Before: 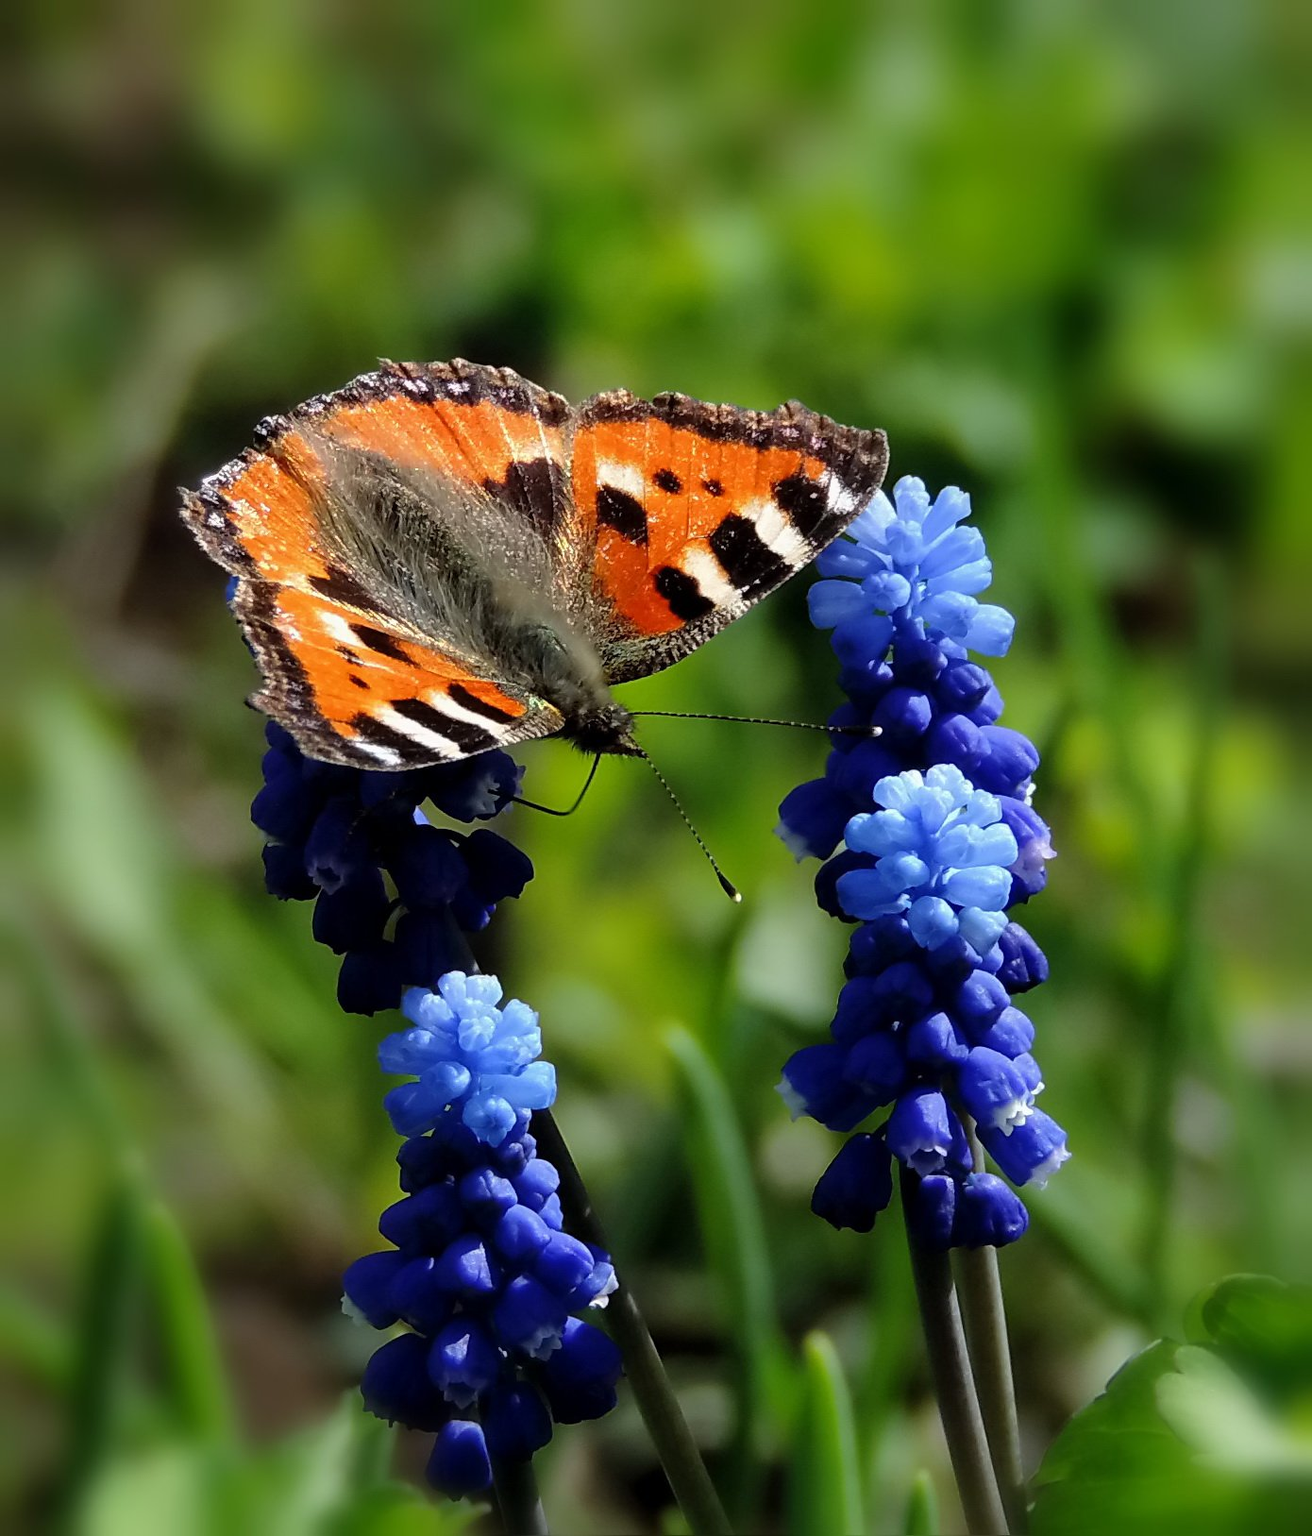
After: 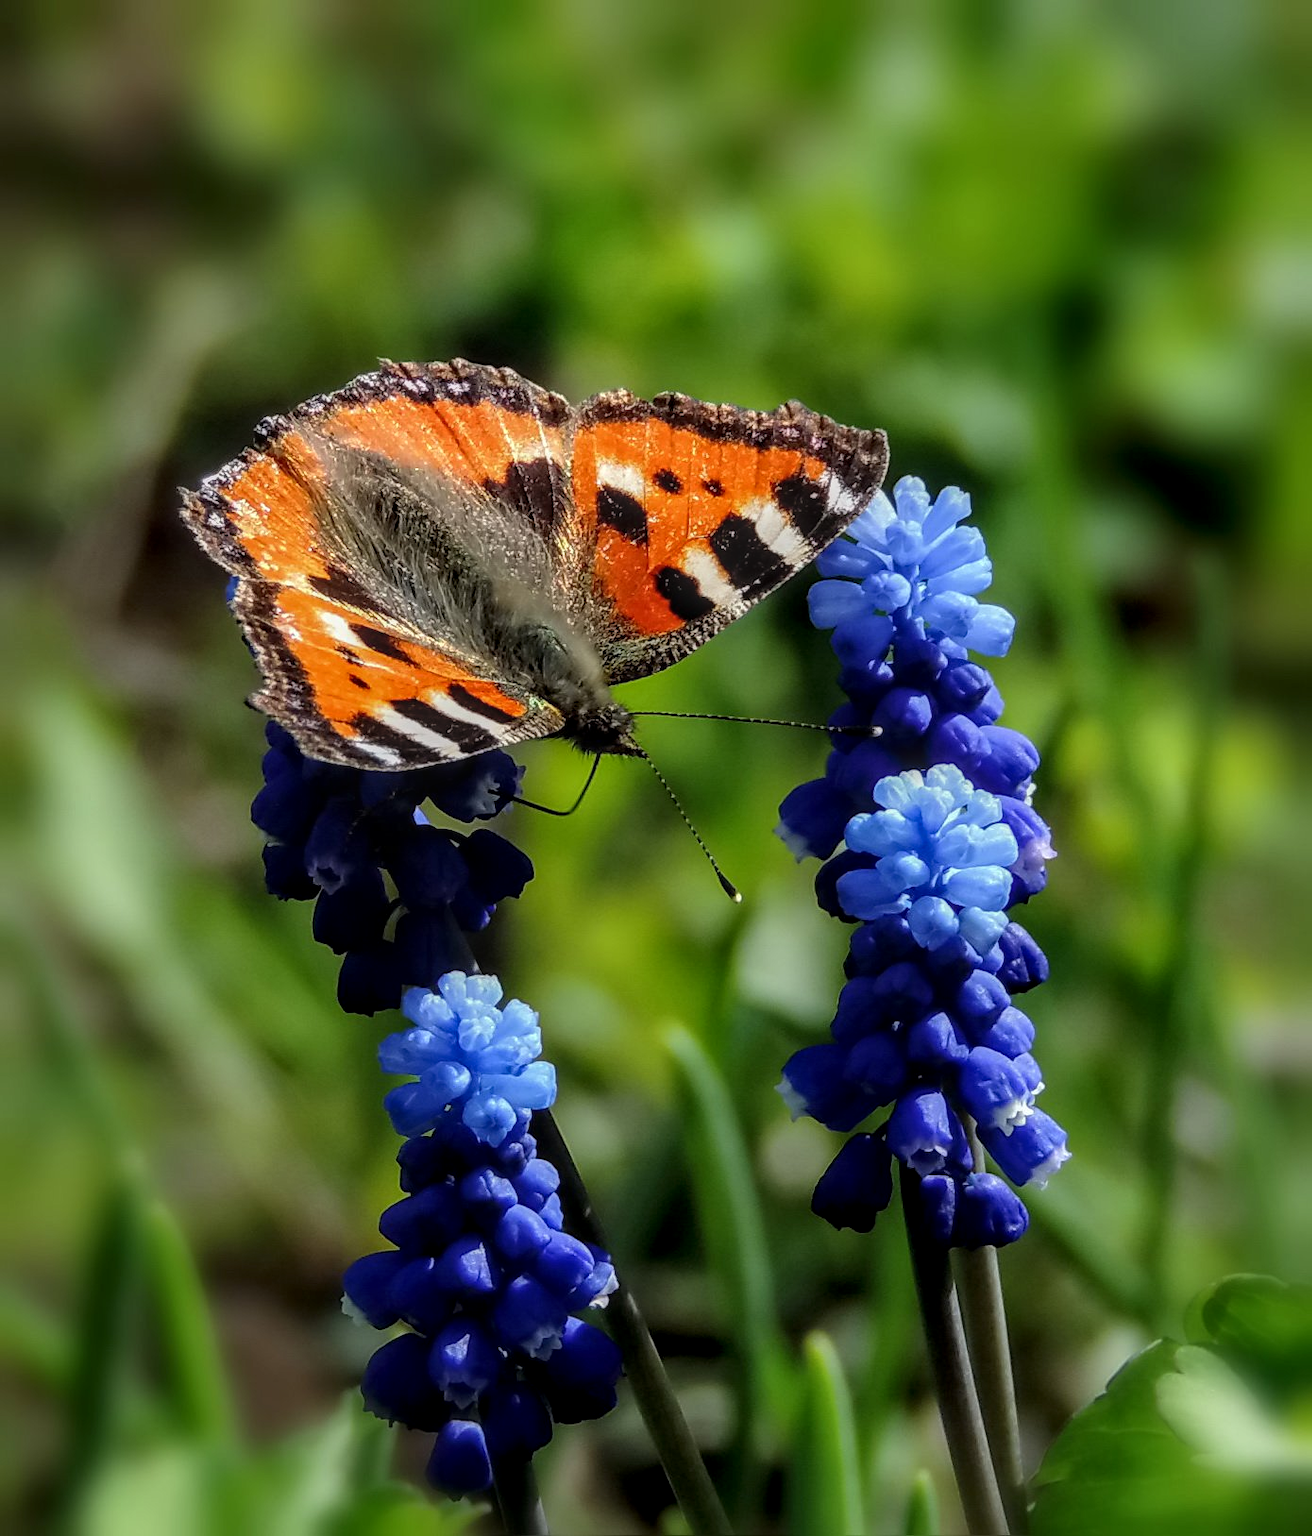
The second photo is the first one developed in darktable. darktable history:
local contrast: highlights 4%, shadows 5%, detail 133%
